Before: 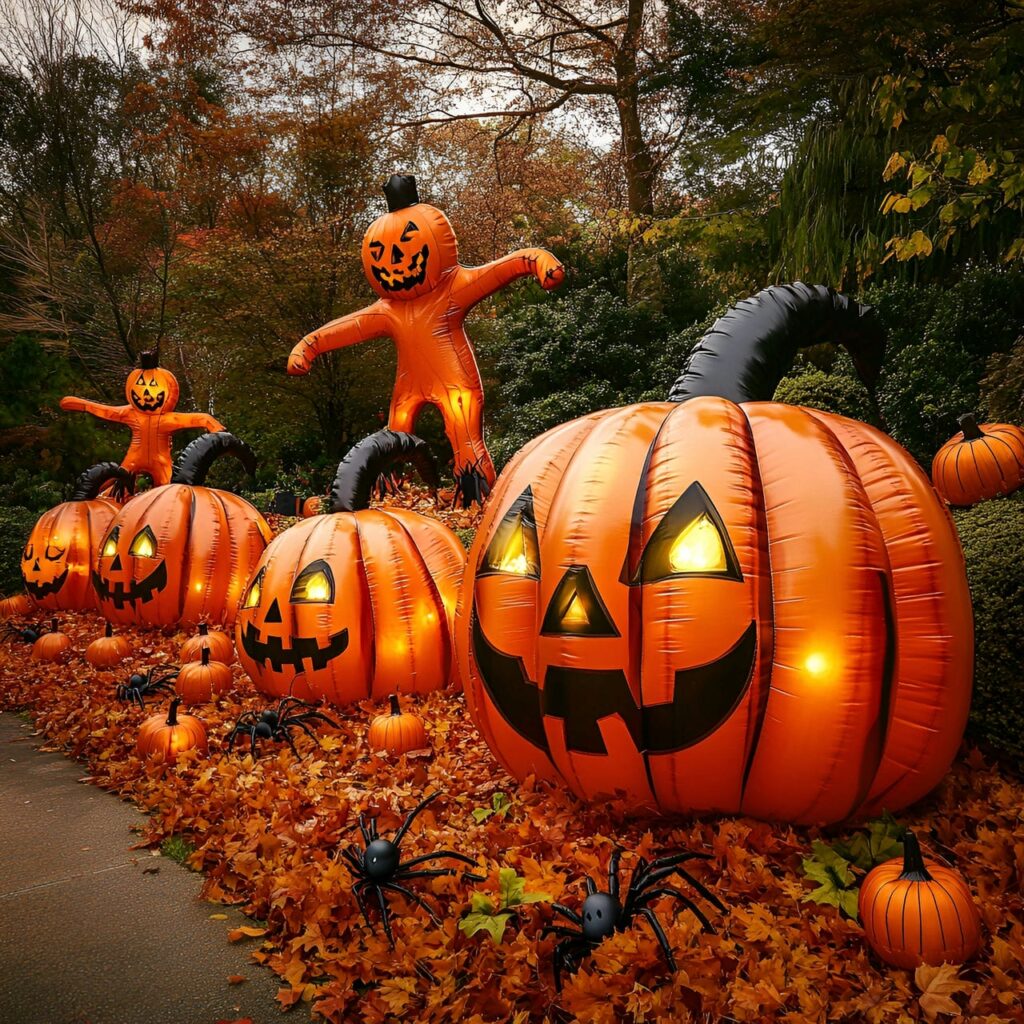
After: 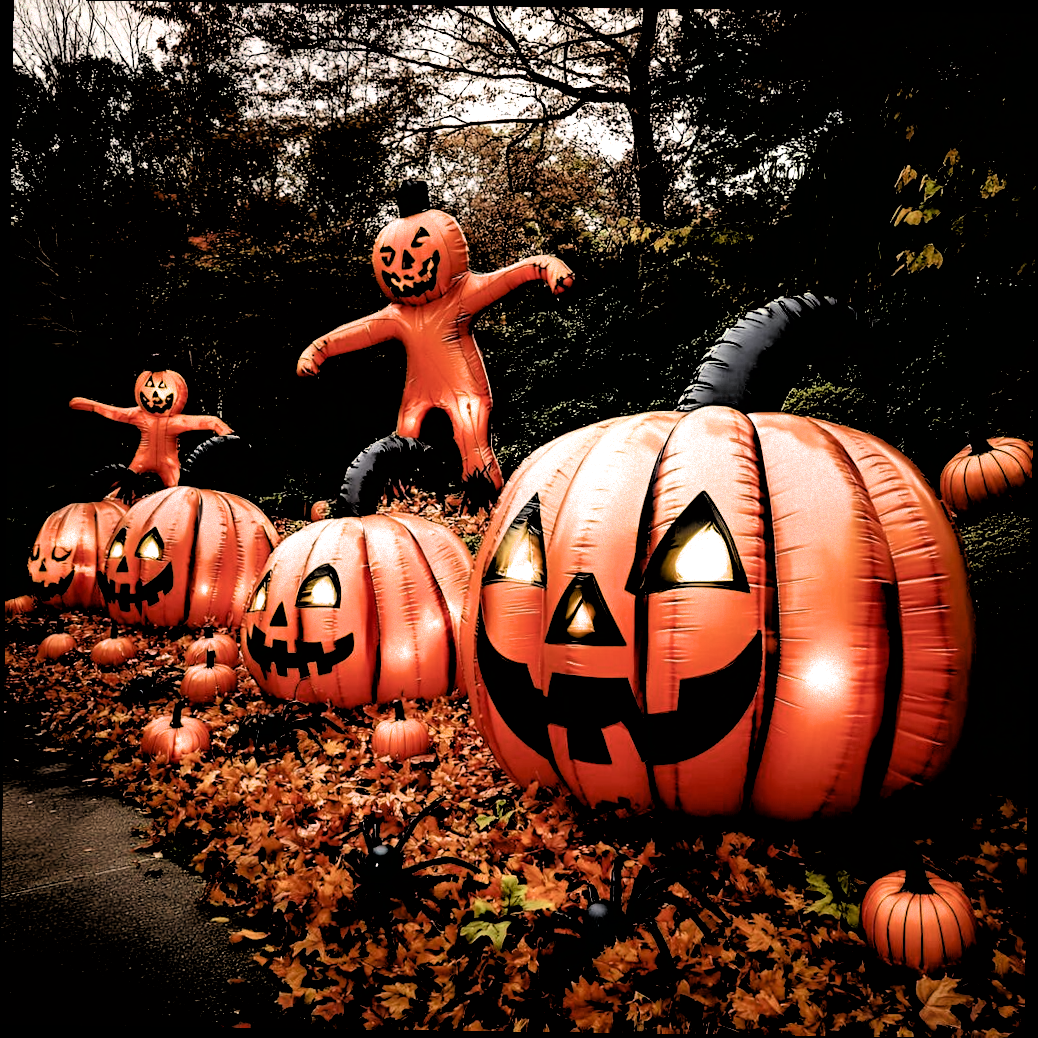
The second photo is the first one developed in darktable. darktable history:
filmic rgb: black relative exposure -1 EV, white relative exposure 2.05 EV, hardness 1.52, contrast 2.25, enable highlight reconstruction true
rotate and perspective: rotation 0.8°, automatic cropping off
